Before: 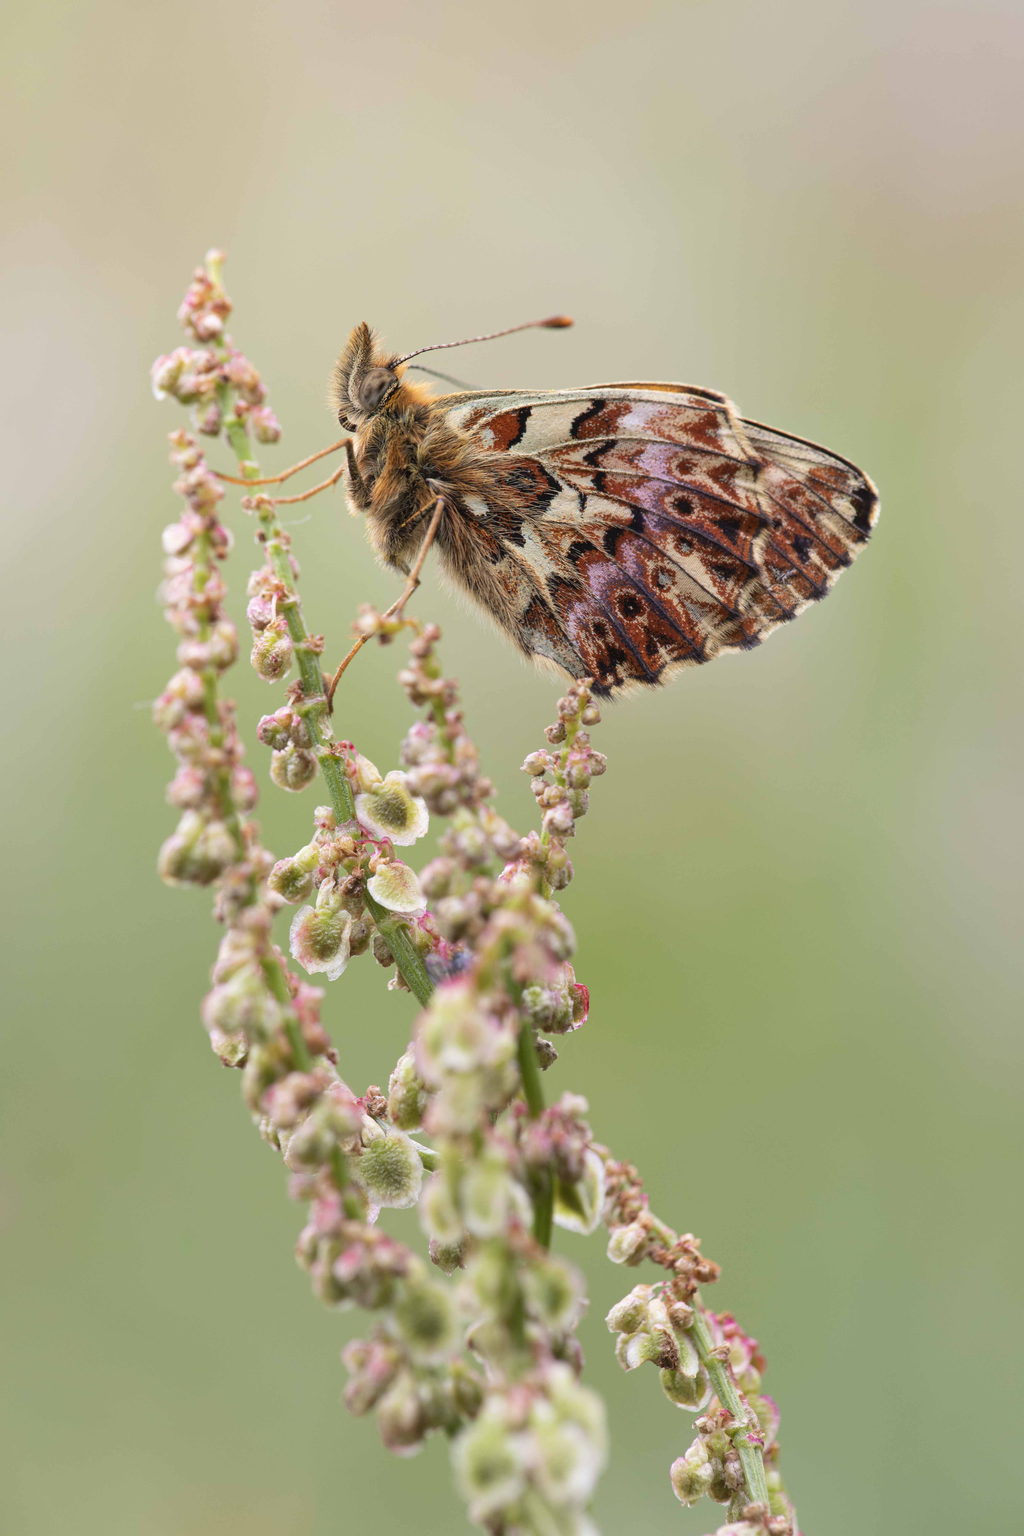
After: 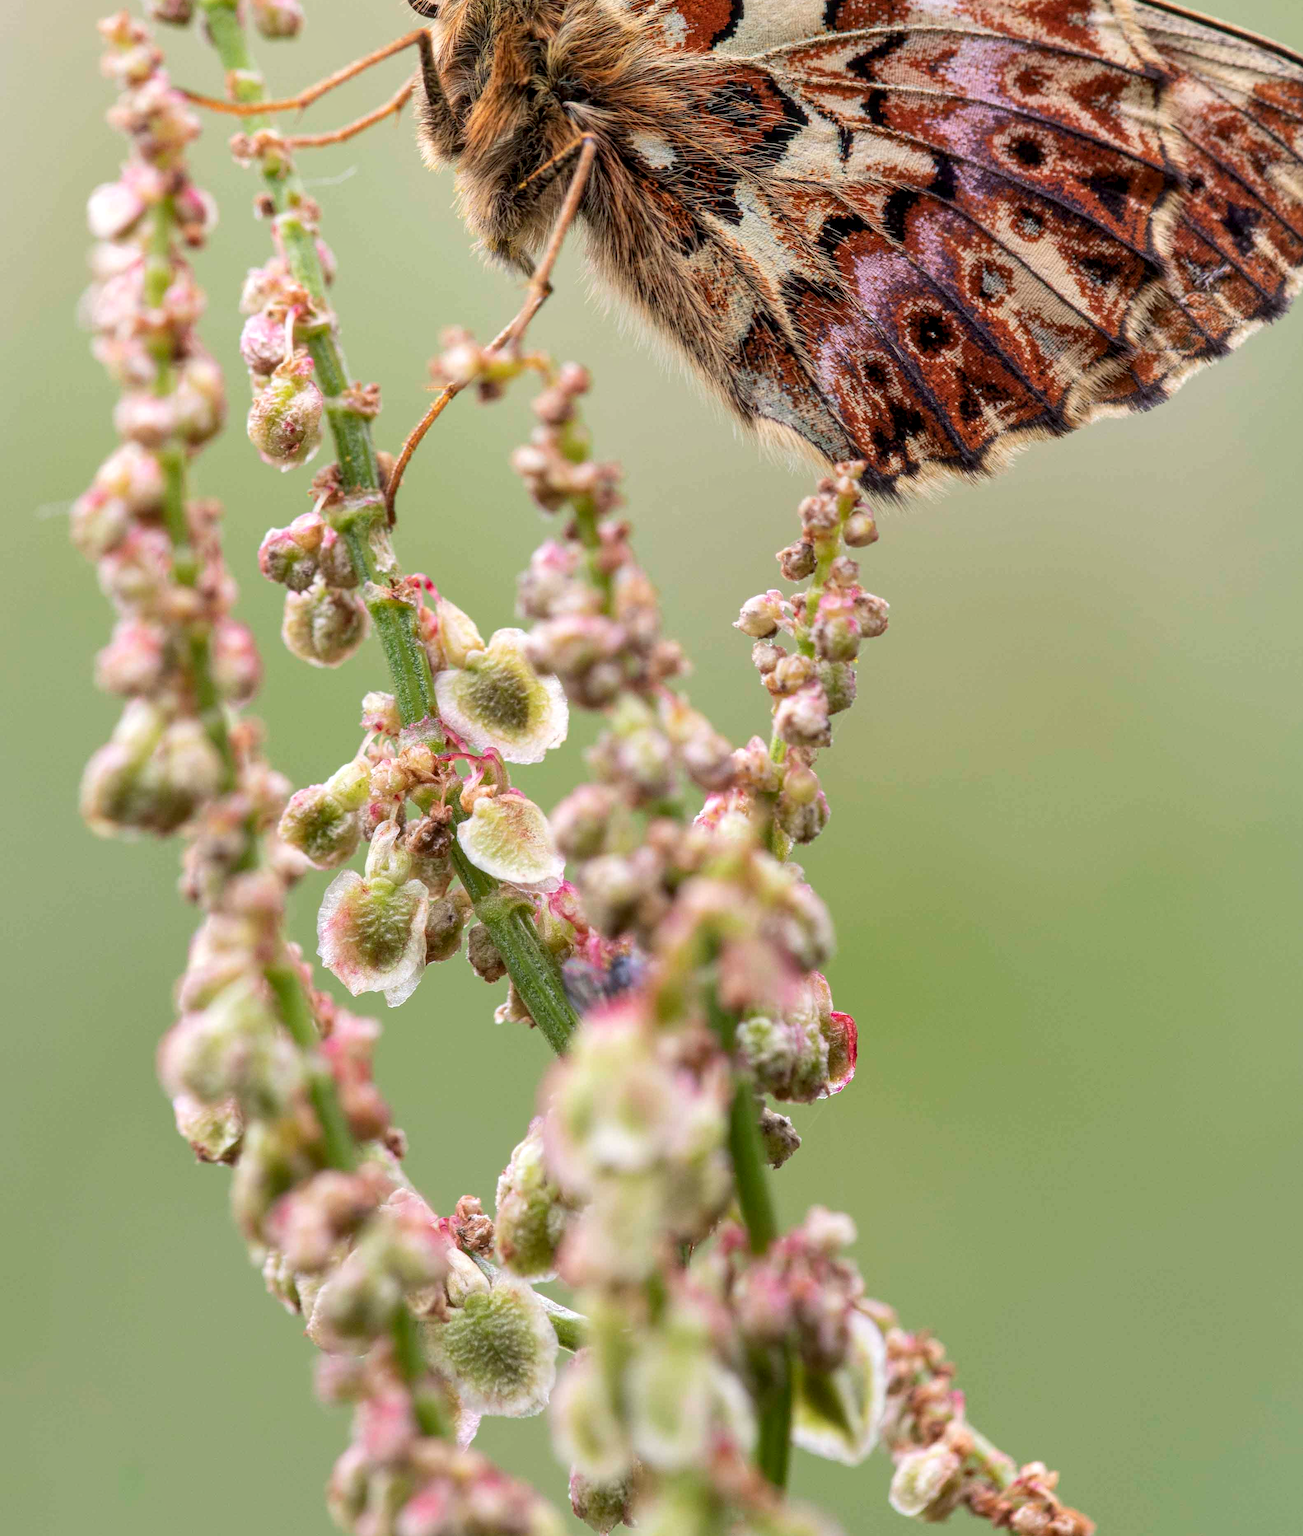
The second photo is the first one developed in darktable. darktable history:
crop: left 11.095%, top 27.494%, right 18.276%, bottom 17.002%
local contrast: detail 130%
